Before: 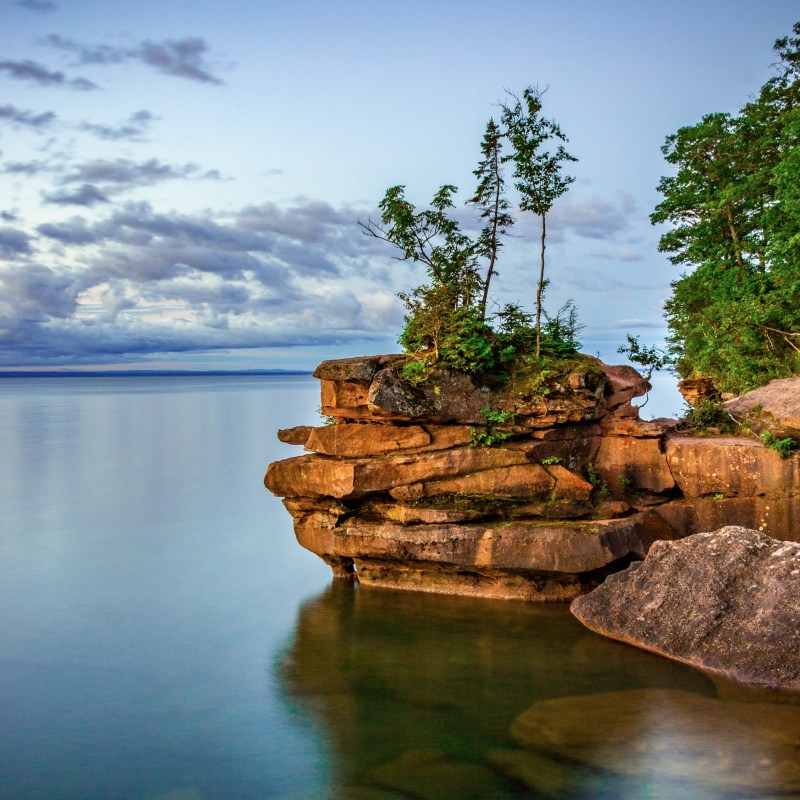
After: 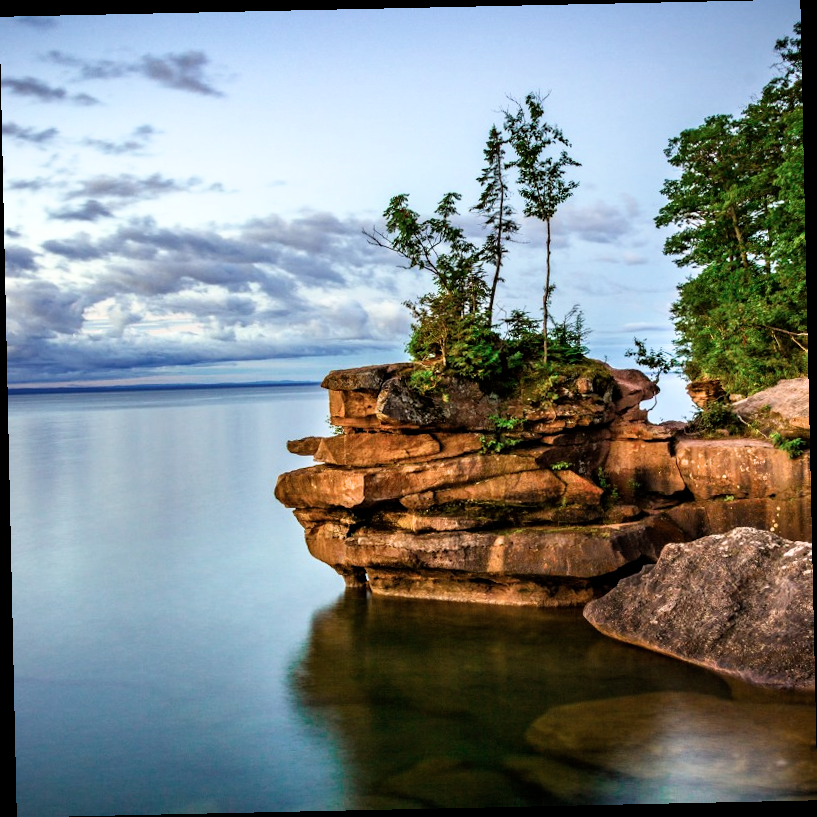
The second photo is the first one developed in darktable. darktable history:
filmic rgb: white relative exposure 2.34 EV, hardness 6.59
rotate and perspective: rotation -1.24°, automatic cropping off
